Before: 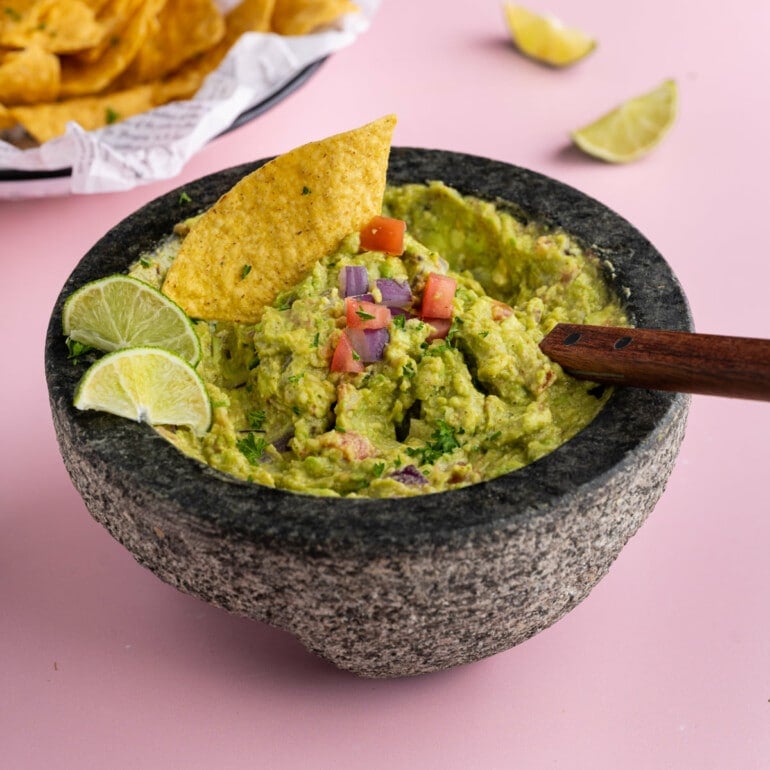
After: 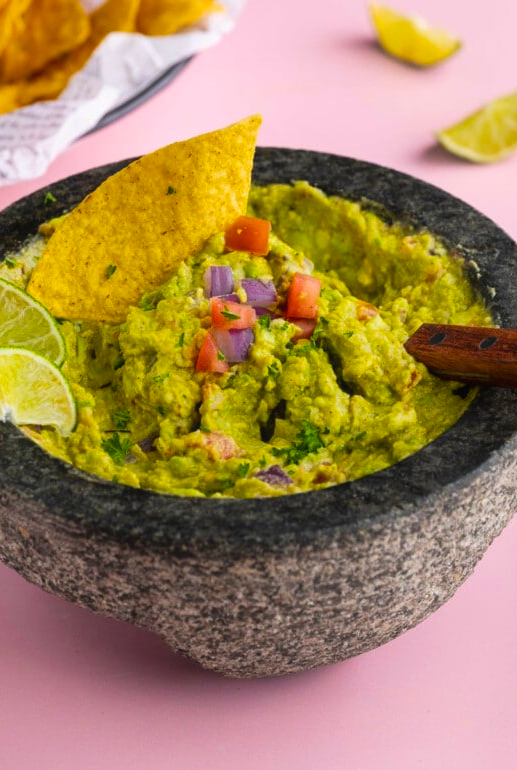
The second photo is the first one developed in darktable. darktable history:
crop and rotate: left 17.566%, right 15.261%
color balance rgb: linear chroma grading › global chroma 1.421%, linear chroma grading › mid-tones -0.662%, perceptual saturation grading › global saturation 30.095%, global vibrance 20%
haze removal: strength -0.099, adaptive false
